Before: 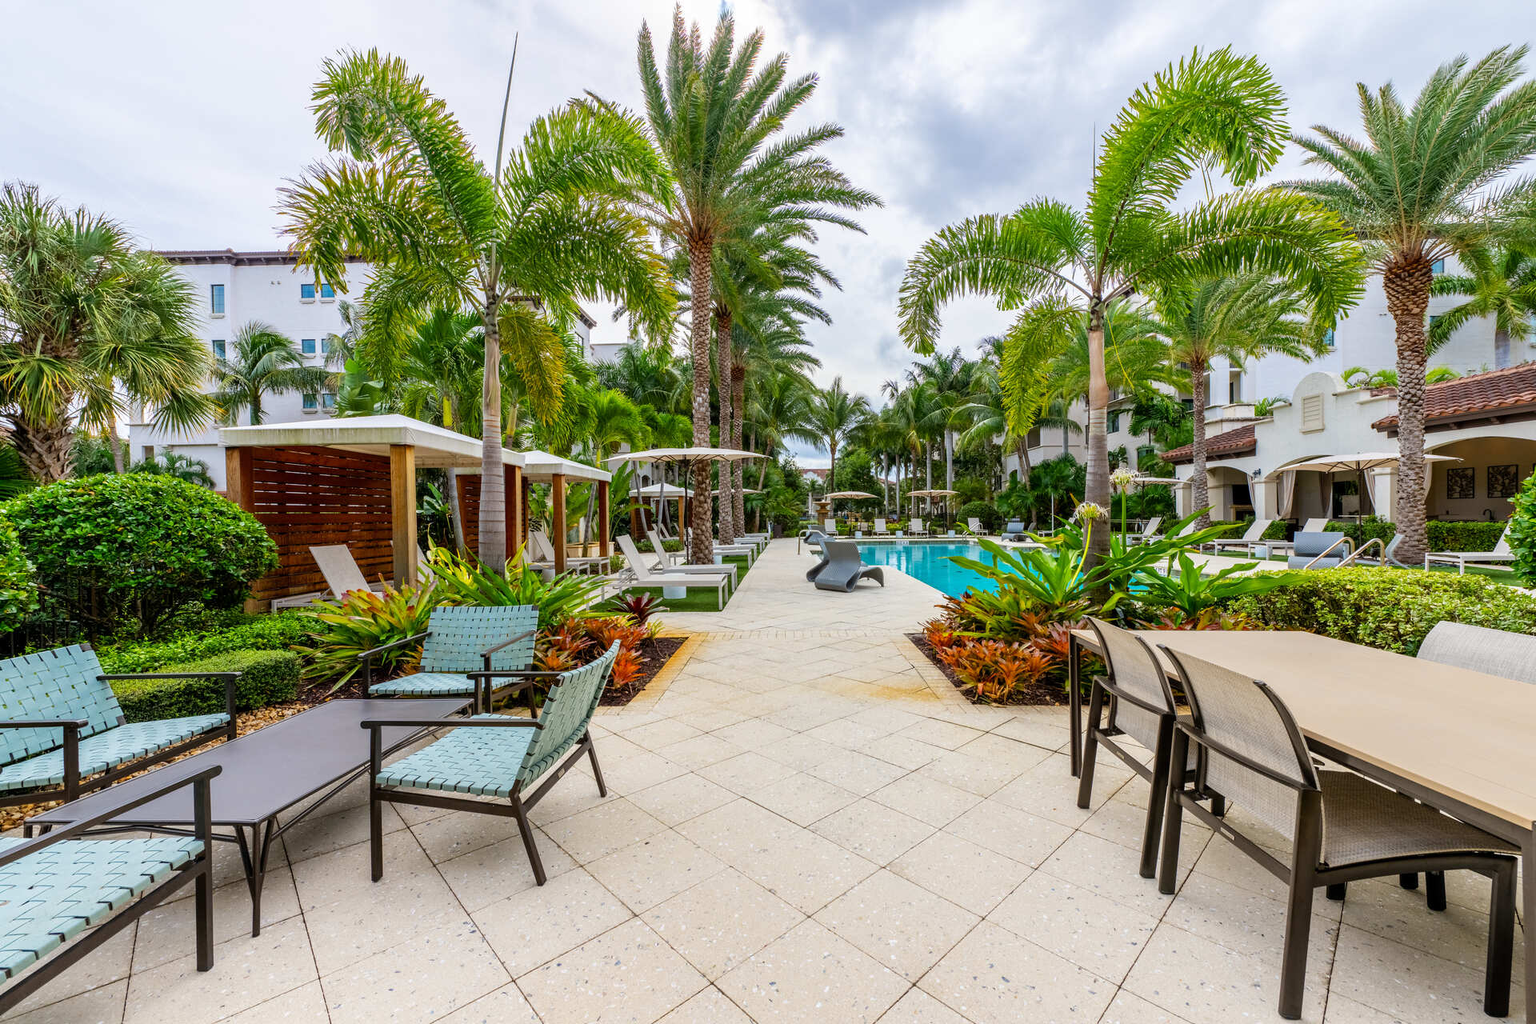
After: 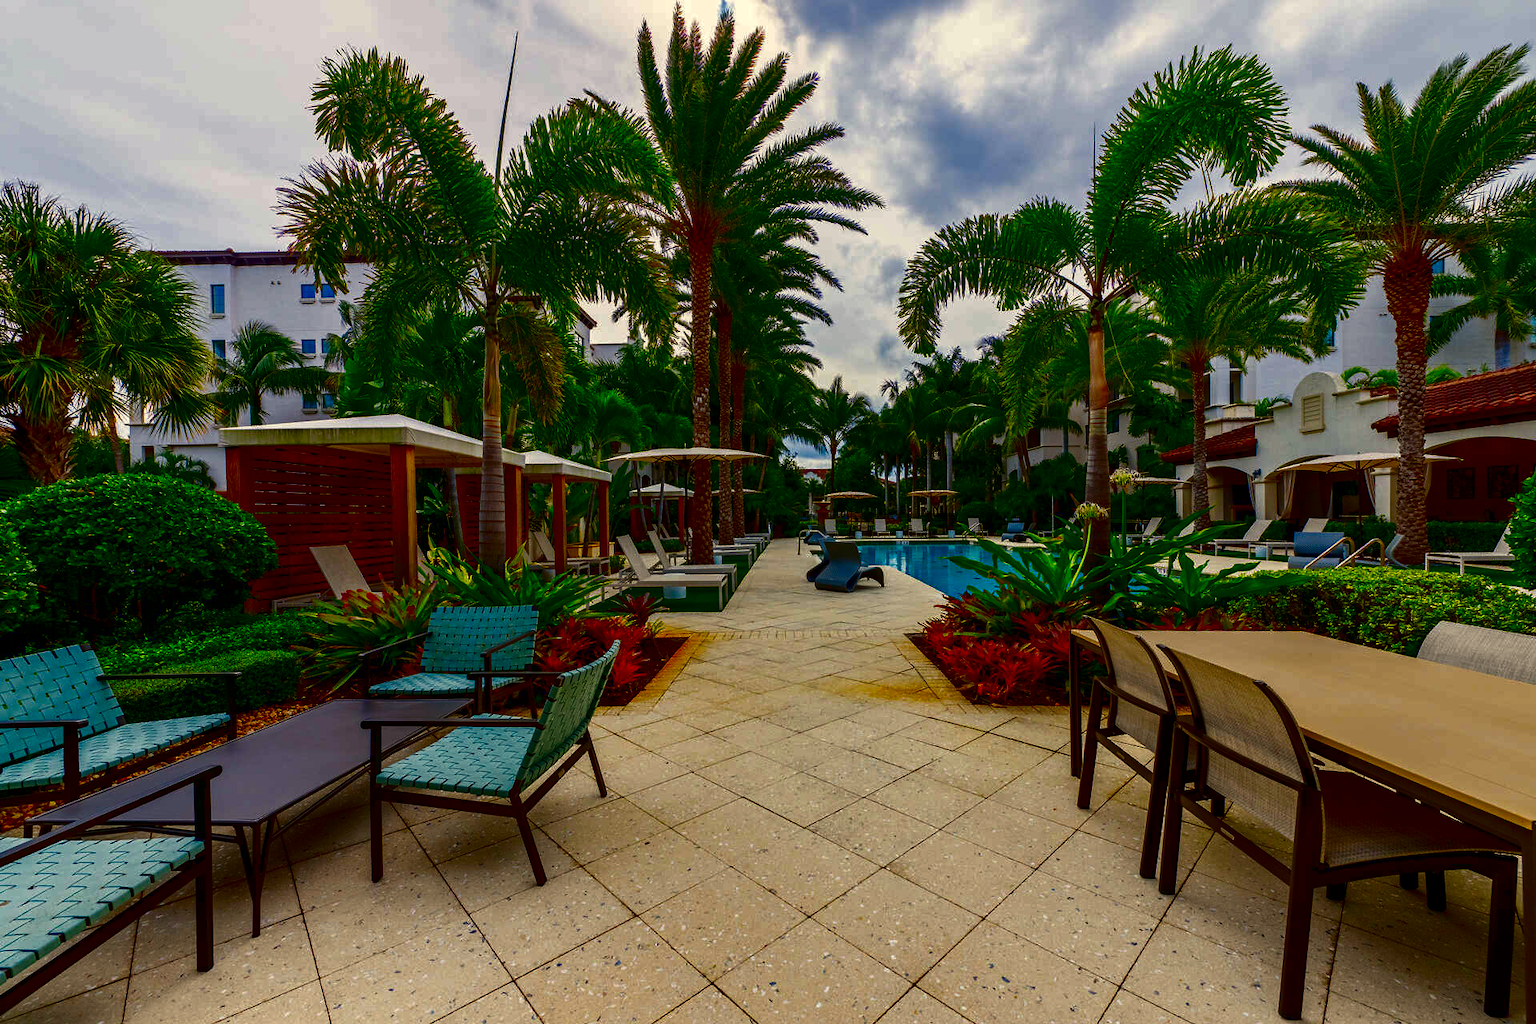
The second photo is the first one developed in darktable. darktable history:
contrast brightness saturation: brightness -0.982, saturation 0.99
color correction: highlights a* 1.47, highlights b* 17.38
shadows and highlights: radius 126.16, shadows 21.27, highlights -23.08, low approximation 0.01
